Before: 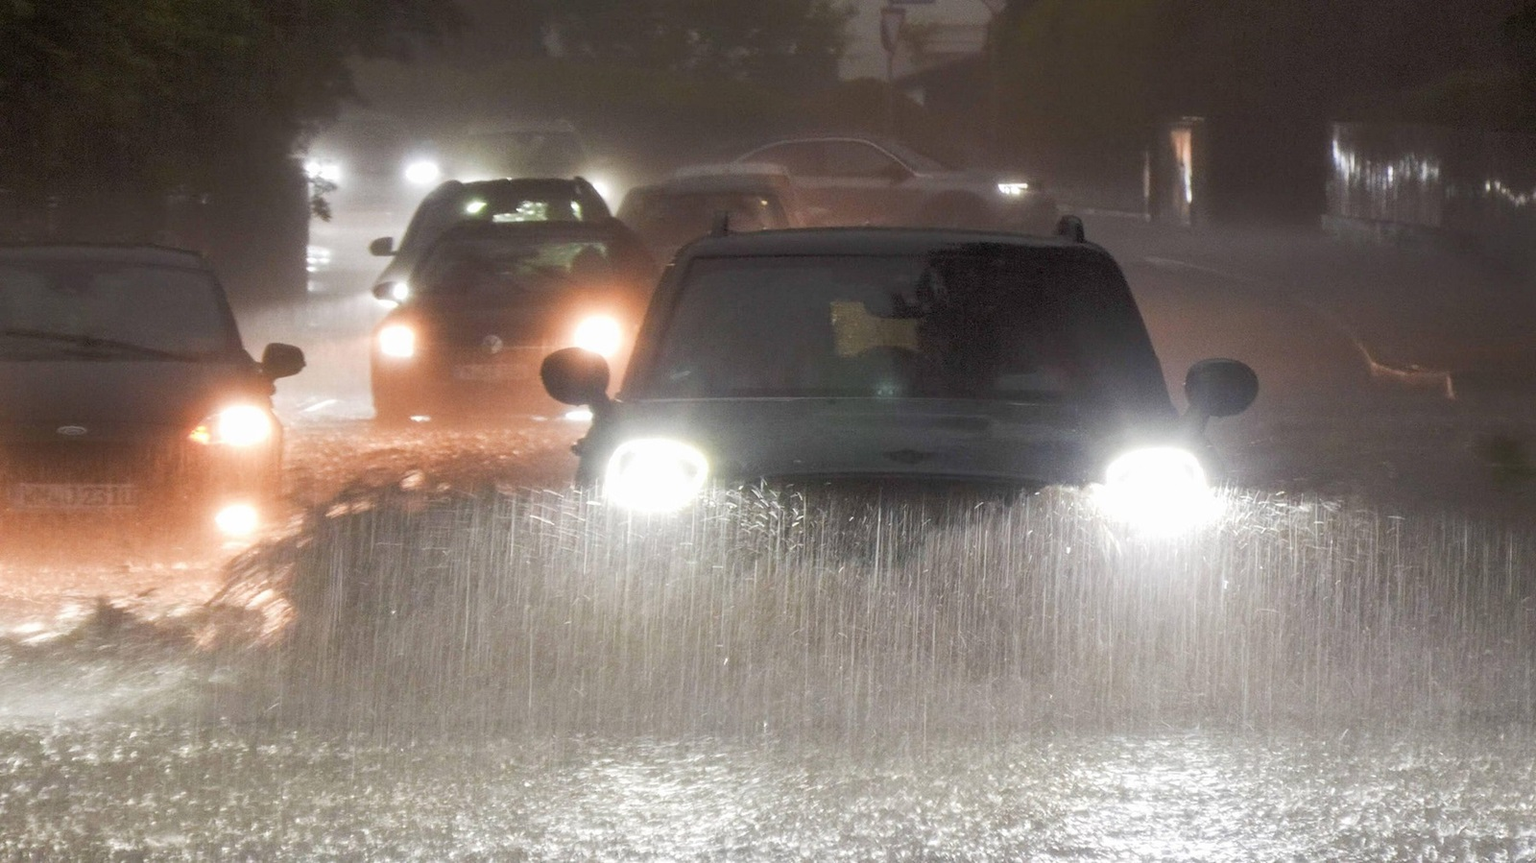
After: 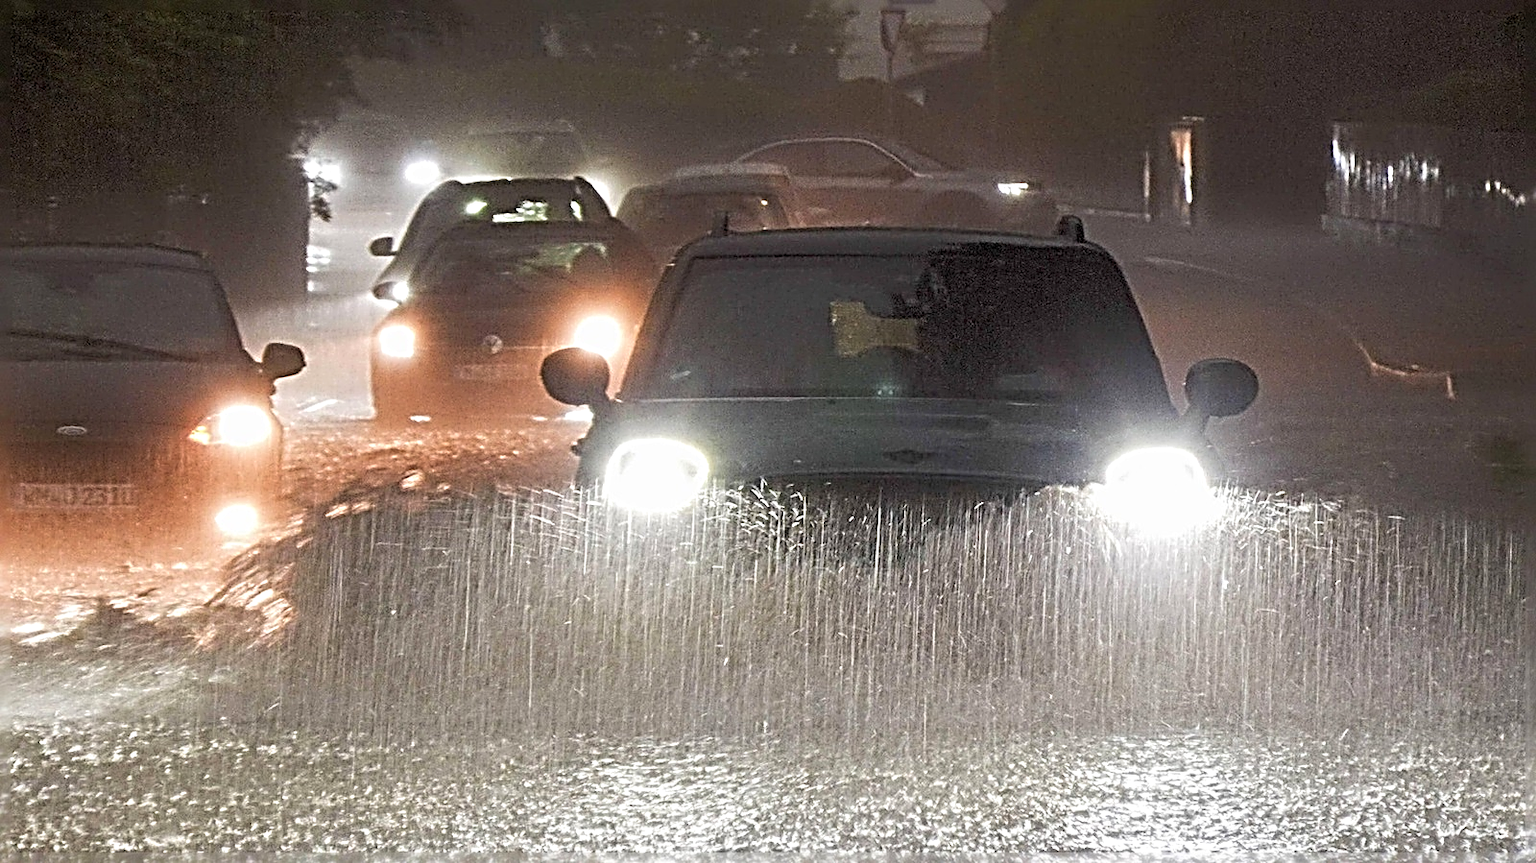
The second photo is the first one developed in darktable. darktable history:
velvia: strength 9.25%
sharpen: radius 4.001, amount 2
